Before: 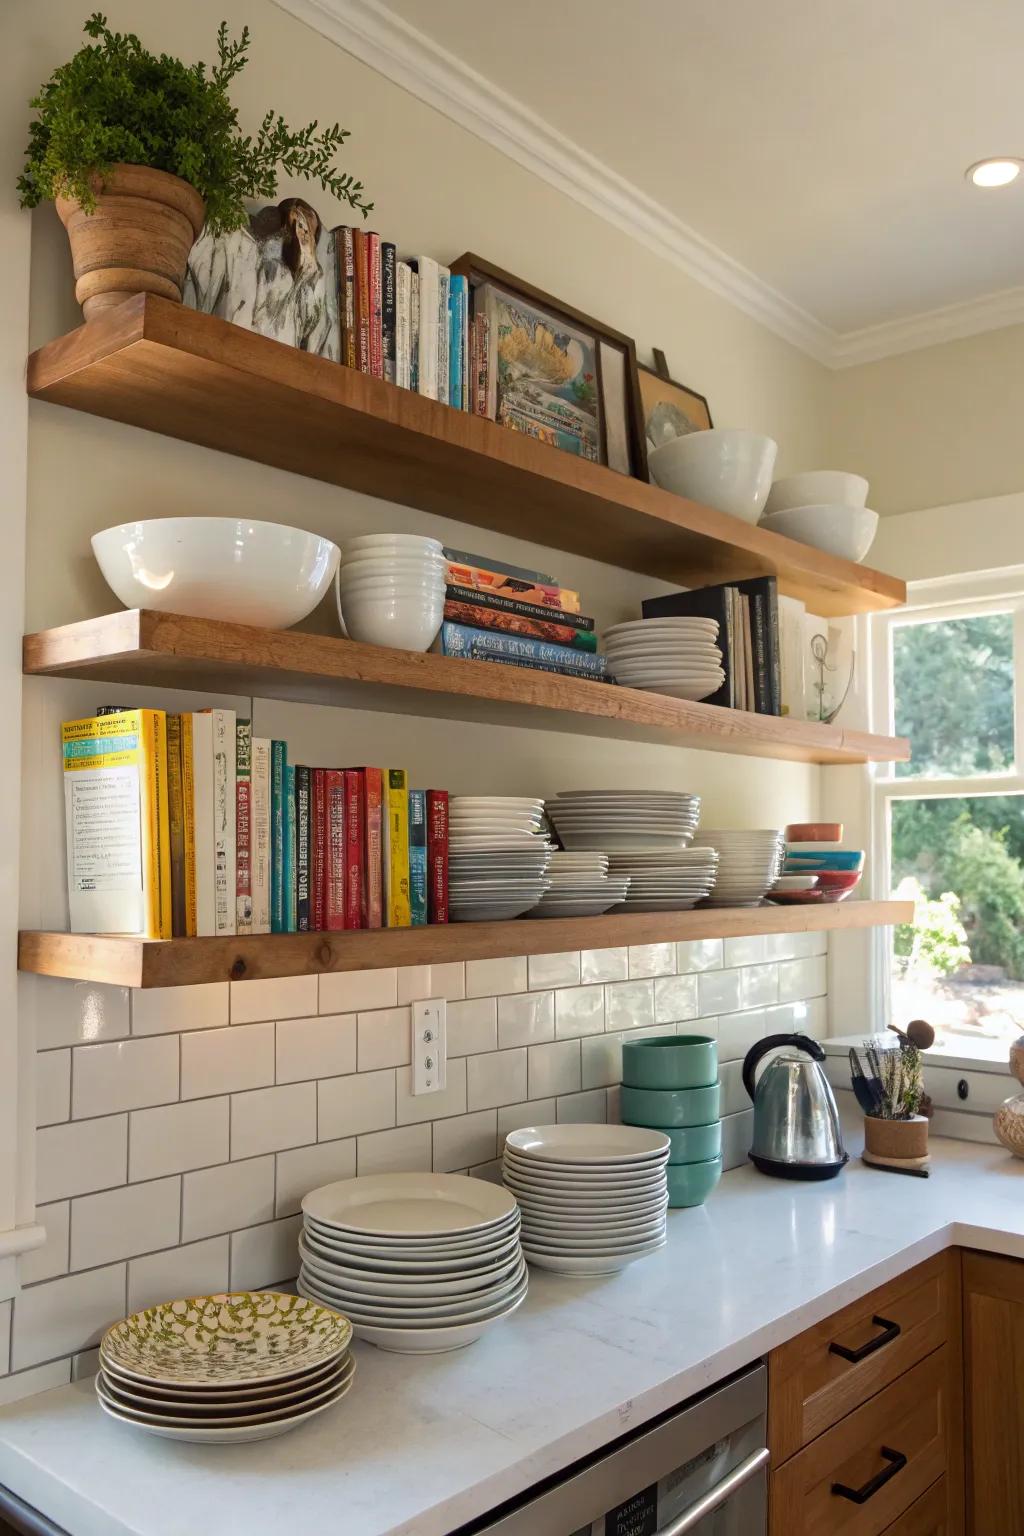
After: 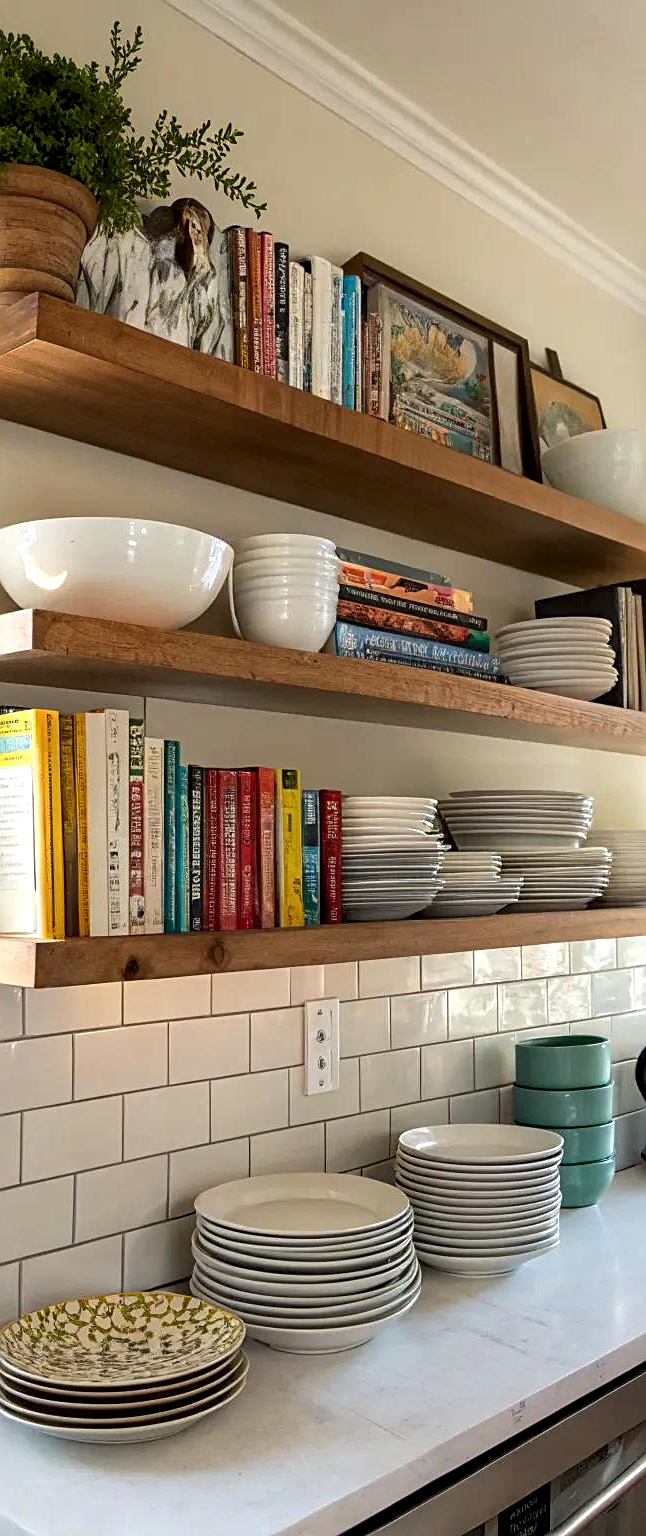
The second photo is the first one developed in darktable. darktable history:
tone equalizer: on, module defaults
shadows and highlights: radius 333.93, shadows 64.38, highlights 5.72, compress 87.86%, soften with gaussian
sharpen: on, module defaults
exposure: exposure 0.133 EV, compensate highlight preservation false
crop: left 10.459%, right 26.396%
local contrast: highlights 29%, shadows 75%, midtone range 0.746
